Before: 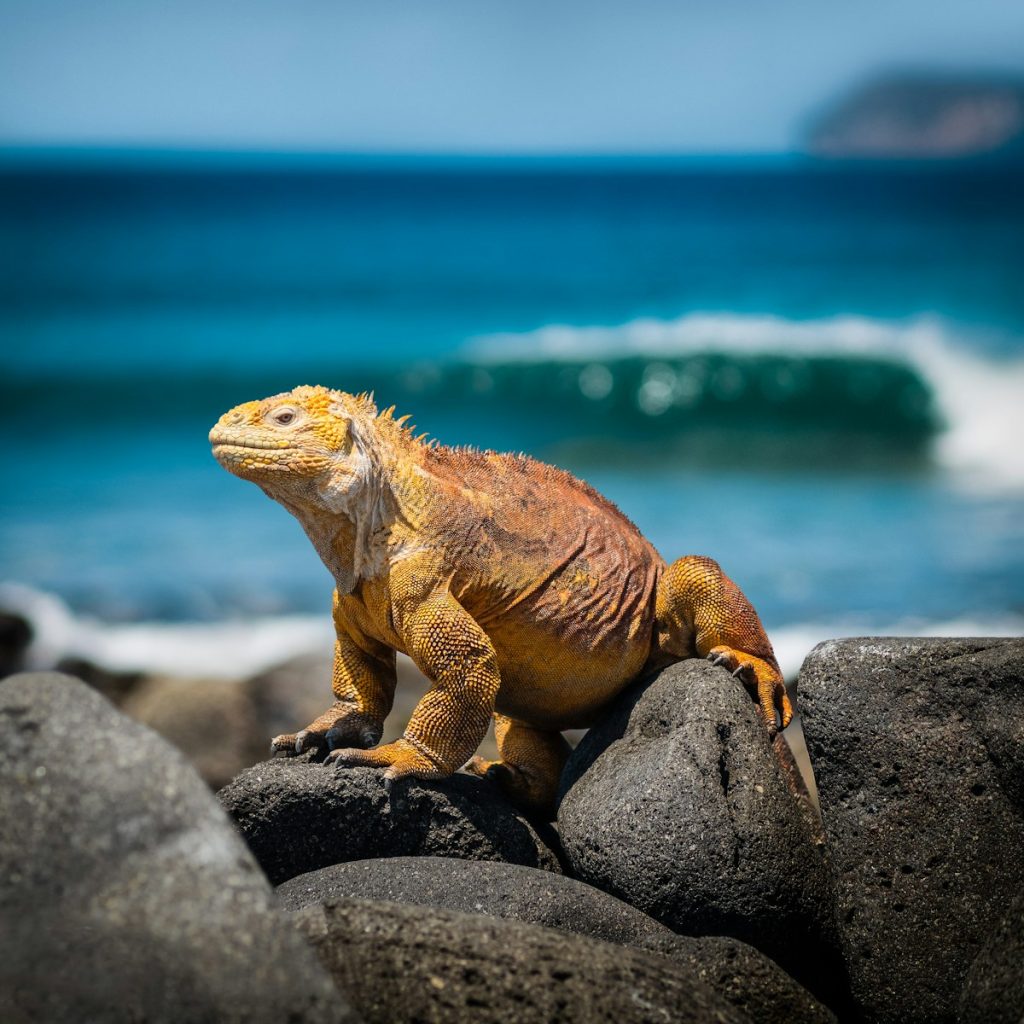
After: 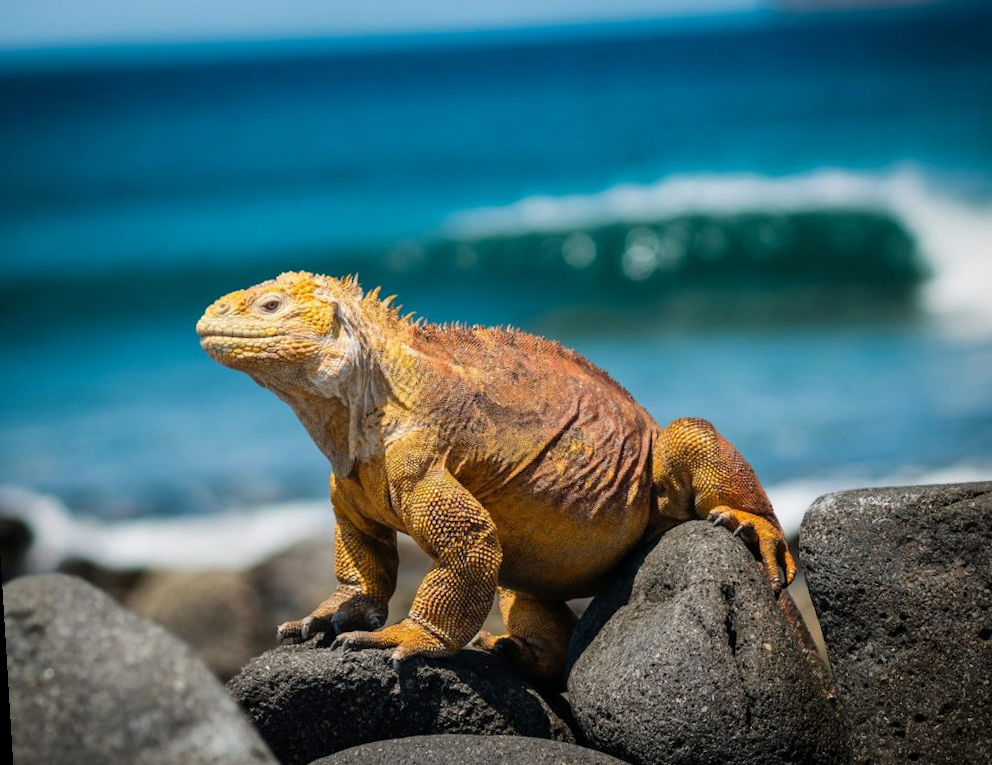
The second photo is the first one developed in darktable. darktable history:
crop: top 7.625%, bottom 8.027%
rotate and perspective: rotation -3.52°, crop left 0.036, crop right 0.964, crop top 0.081, crop bottom 0.919
